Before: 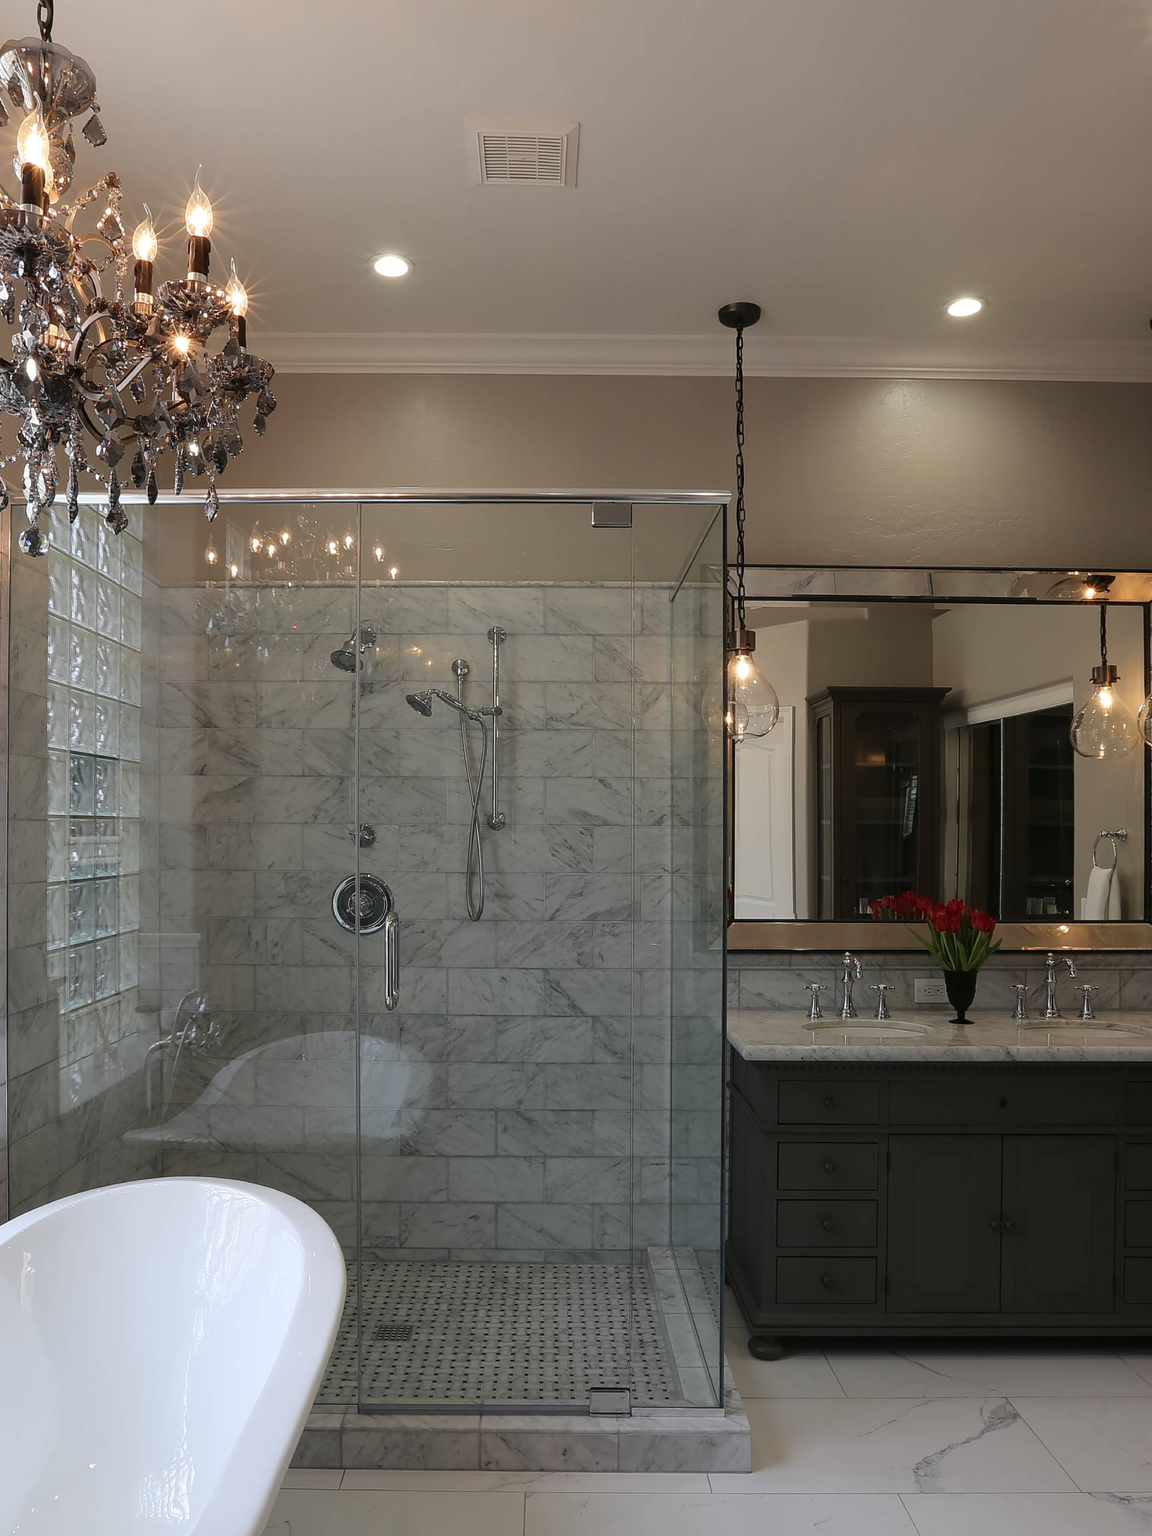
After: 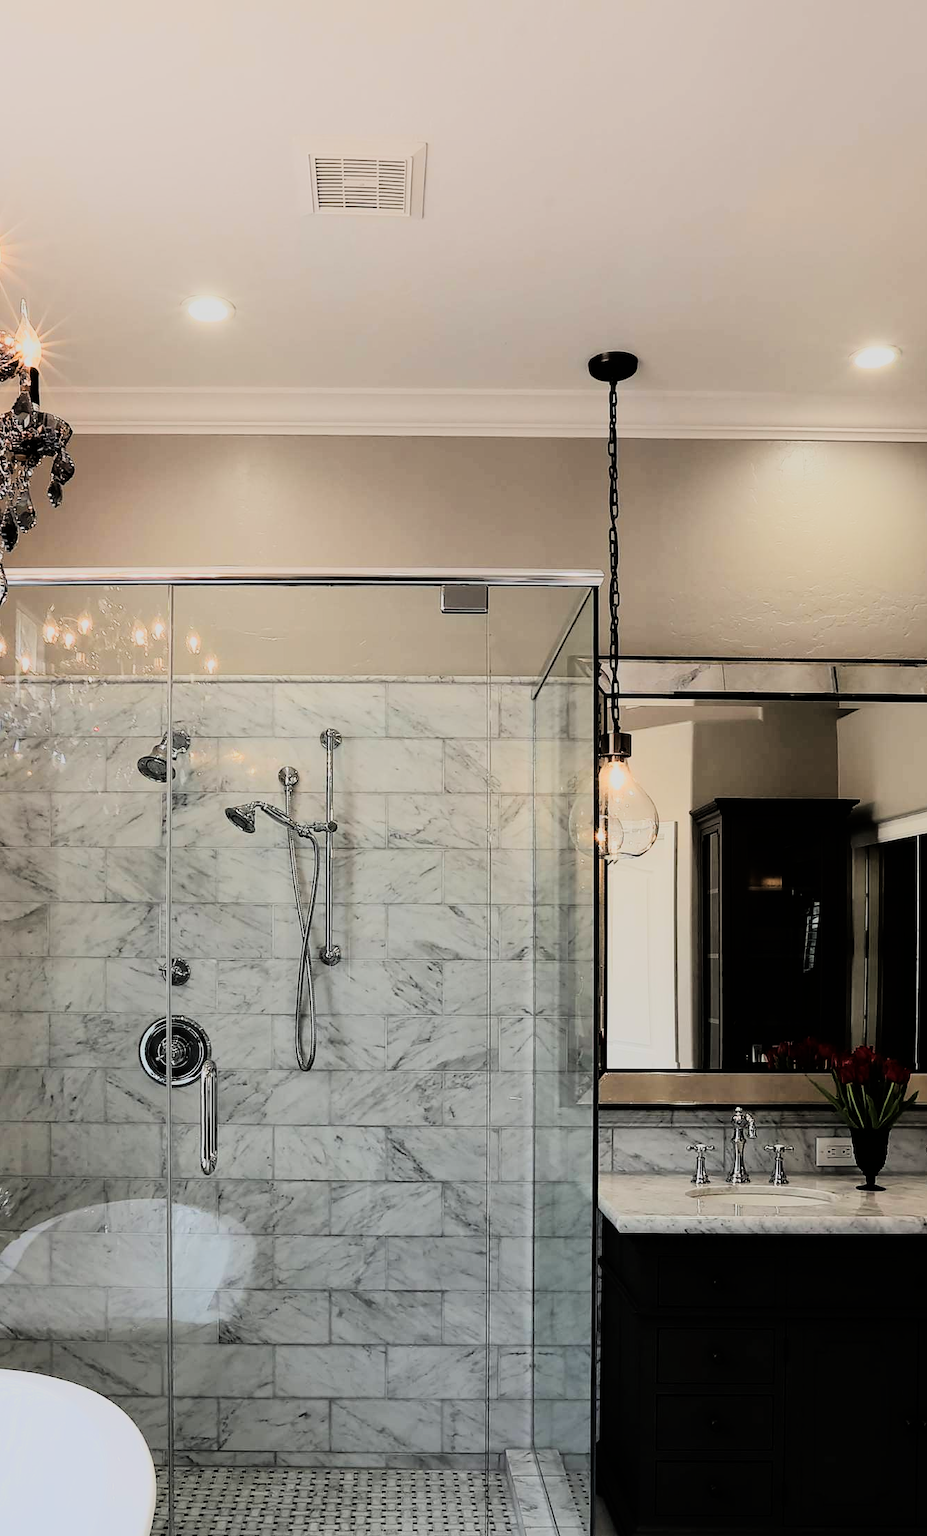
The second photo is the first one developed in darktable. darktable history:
crop: left 18.479%, right 12.2%, bottom 13.971%
filmic rgb: hardness 4.17
rgb curve: curves: ch0 [(0, 0) (0.21, 0.15) (0.24, 0.21) (0.5, 0.75) (0.75, 0.96) (0.89, 0.99) (1, 1)]; ch1 [(0, 0.02) (0.21, 0.13) (0.25, 0.2) (0.5, 0.67) (0.75, 0.9) (0.89, 0.97) (1, 1)]; ch2 [(0, 0.02) (0.21, 0.13) (0.25, 0.2) (0.5, 0.67) (0.75, 0.9) (0.89, 0.97) (1, 1)], compensate middle gray true
